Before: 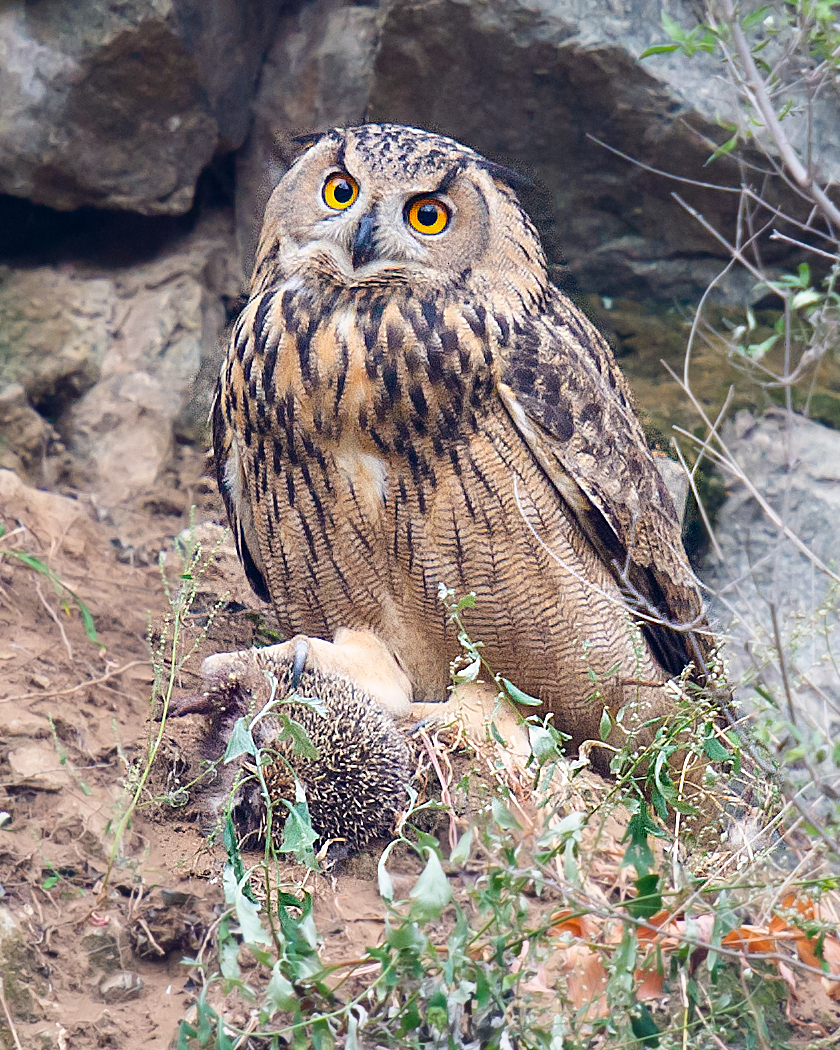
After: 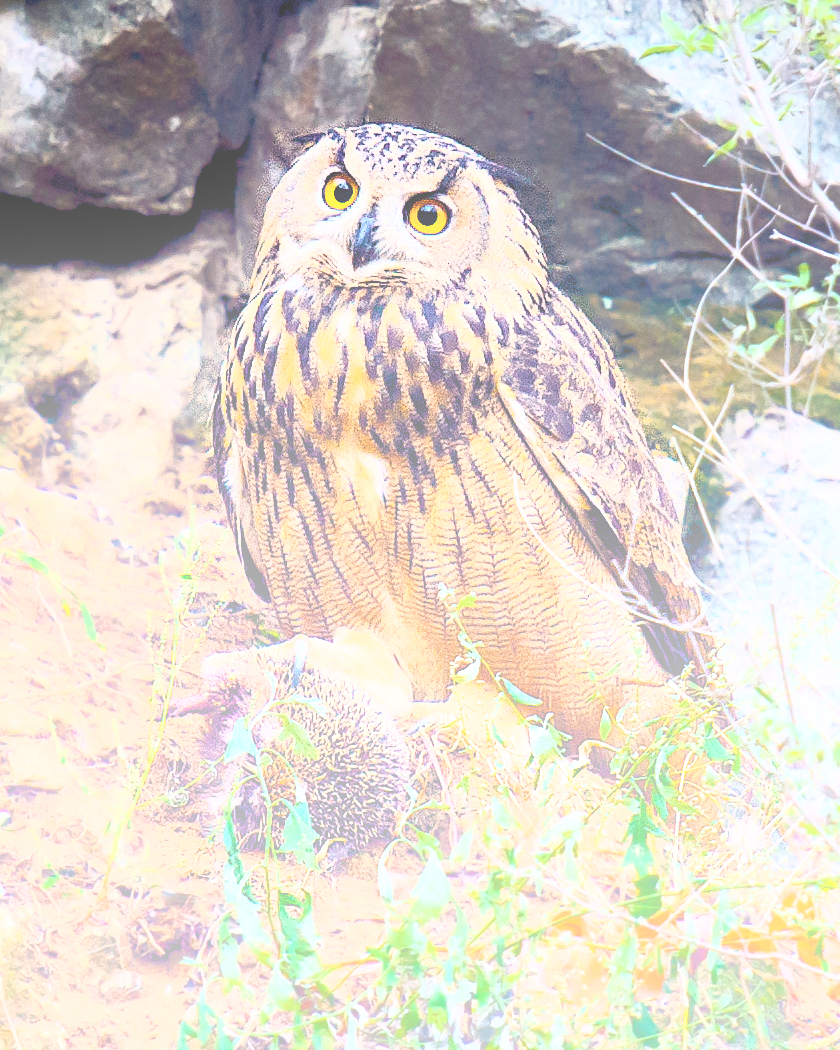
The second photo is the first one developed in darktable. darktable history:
exposure: black level correction 0.012, compensate highlight preservation false
color balance rgb: linear chroma grading › global chroma 25%, perceptual saturation grading › global saturation 50%
tone equalizer: on, module defaults
bloom: size 40%
contrast brightness saturation: contrast 0.57, brightness 0.57, saturation -0.34
